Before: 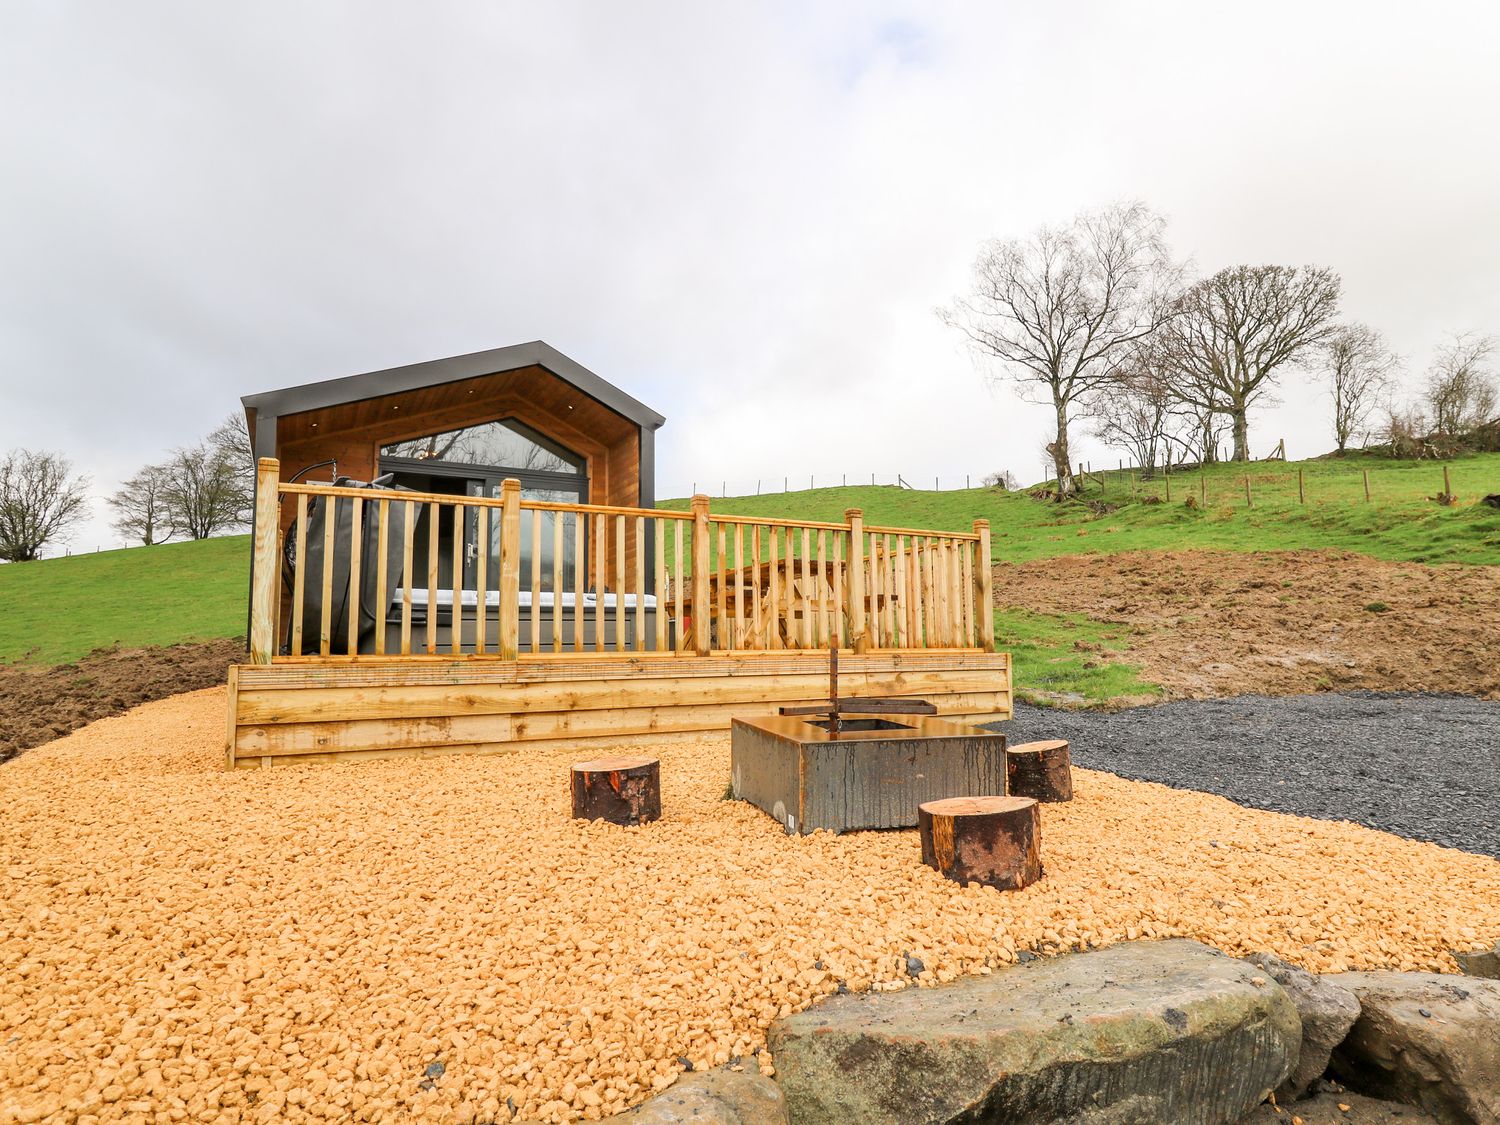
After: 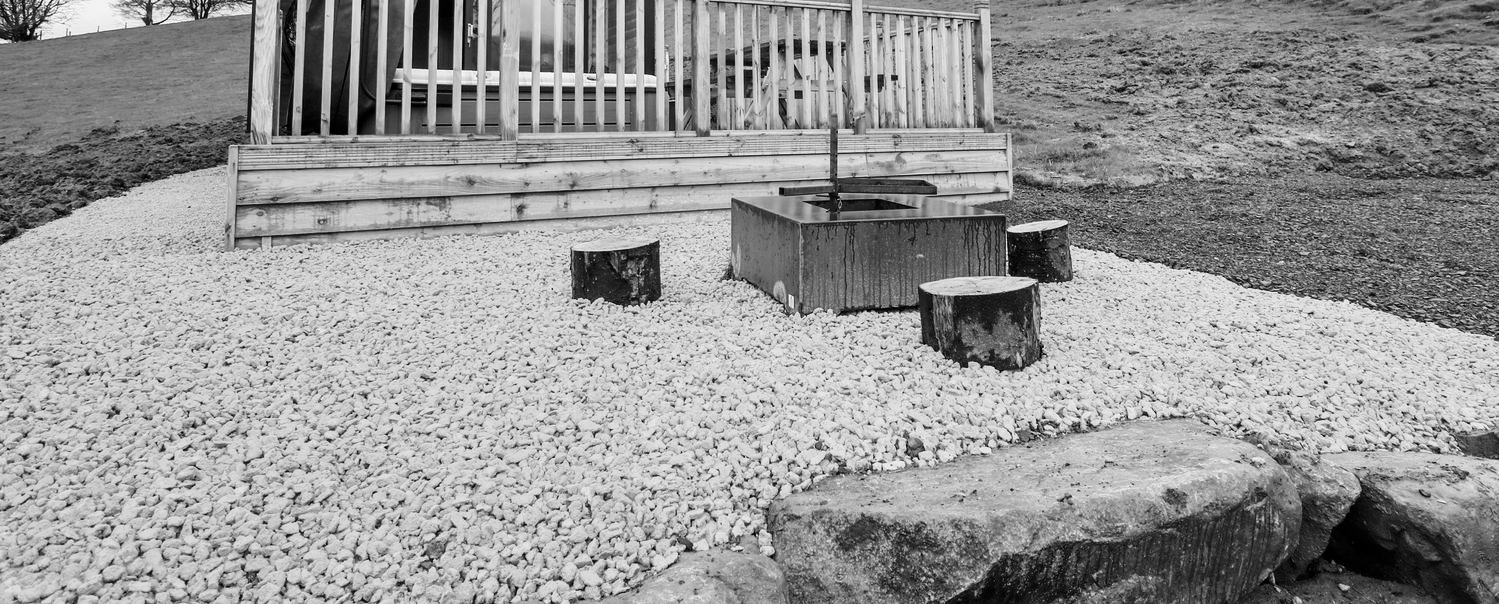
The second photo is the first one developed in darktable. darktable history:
color balance rgb: perceptual saturation grading › global saturation 35%, perceptual saturation grading › highlights -25%, perceptual saturation grading › shadows 50%
crop and rotate: top 46.237%
contrast brightness saturation: contrast 0.19, brightness -0.11, saturation 0.21
monochrome: on, module defaults
